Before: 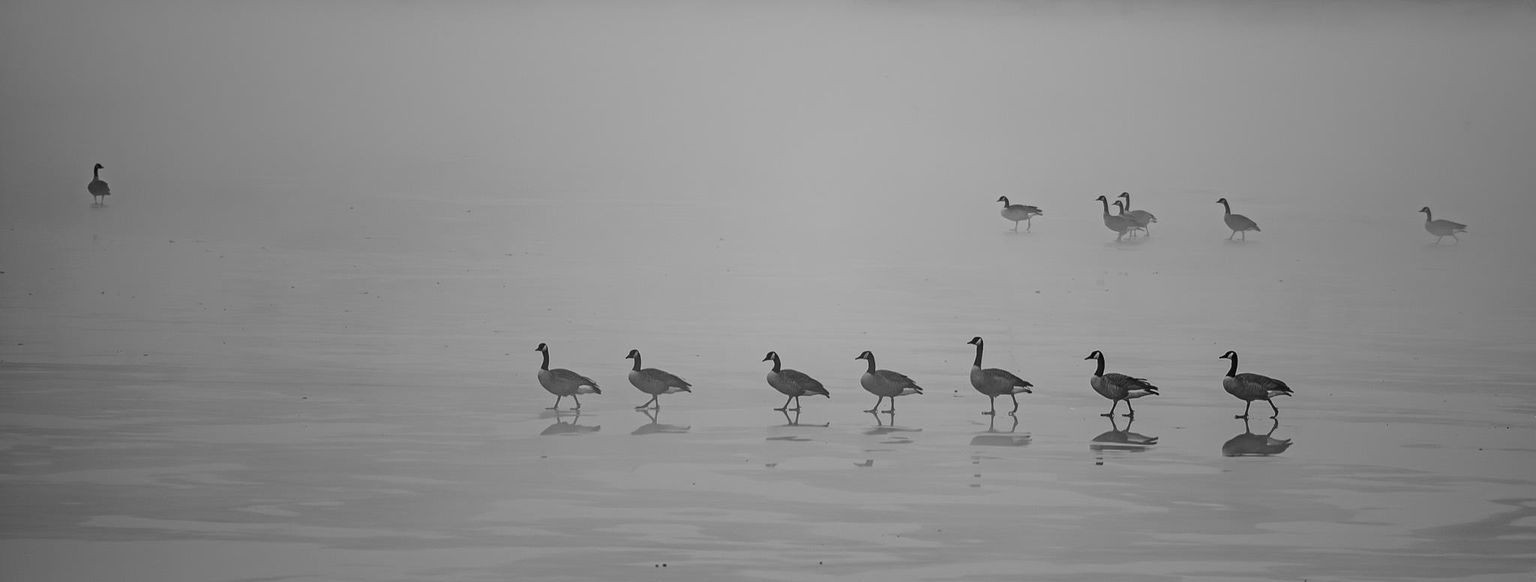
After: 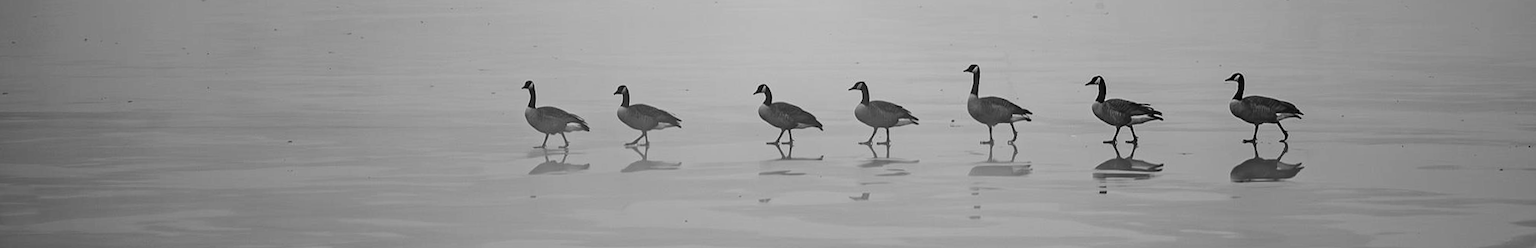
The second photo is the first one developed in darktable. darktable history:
rotate and perspective: rotation -1.32°, lens shift (horizontal) -0.031, crop left 0.015, crop right 0.985, crop top 0.047, crop bottom 0.982
crop: top 45.551%, bottom 12.262%
vignetting: fall-off start 100%, brightness -0.282, width/height ratio 1.31
tone equalizer: -8 EV -0.417 EV, -7 EV -0.389 EV, -6 EV -0.333 EV, -5 EV -0.222 EV, -3 EV 0.222 EV, -2 EV 0.333 EV, -1 EV 0.389 EV, +0 EV 0.417 EV, edges refinement/feathering 500, mask exposure compensation -1.57 EV, preserve details no
